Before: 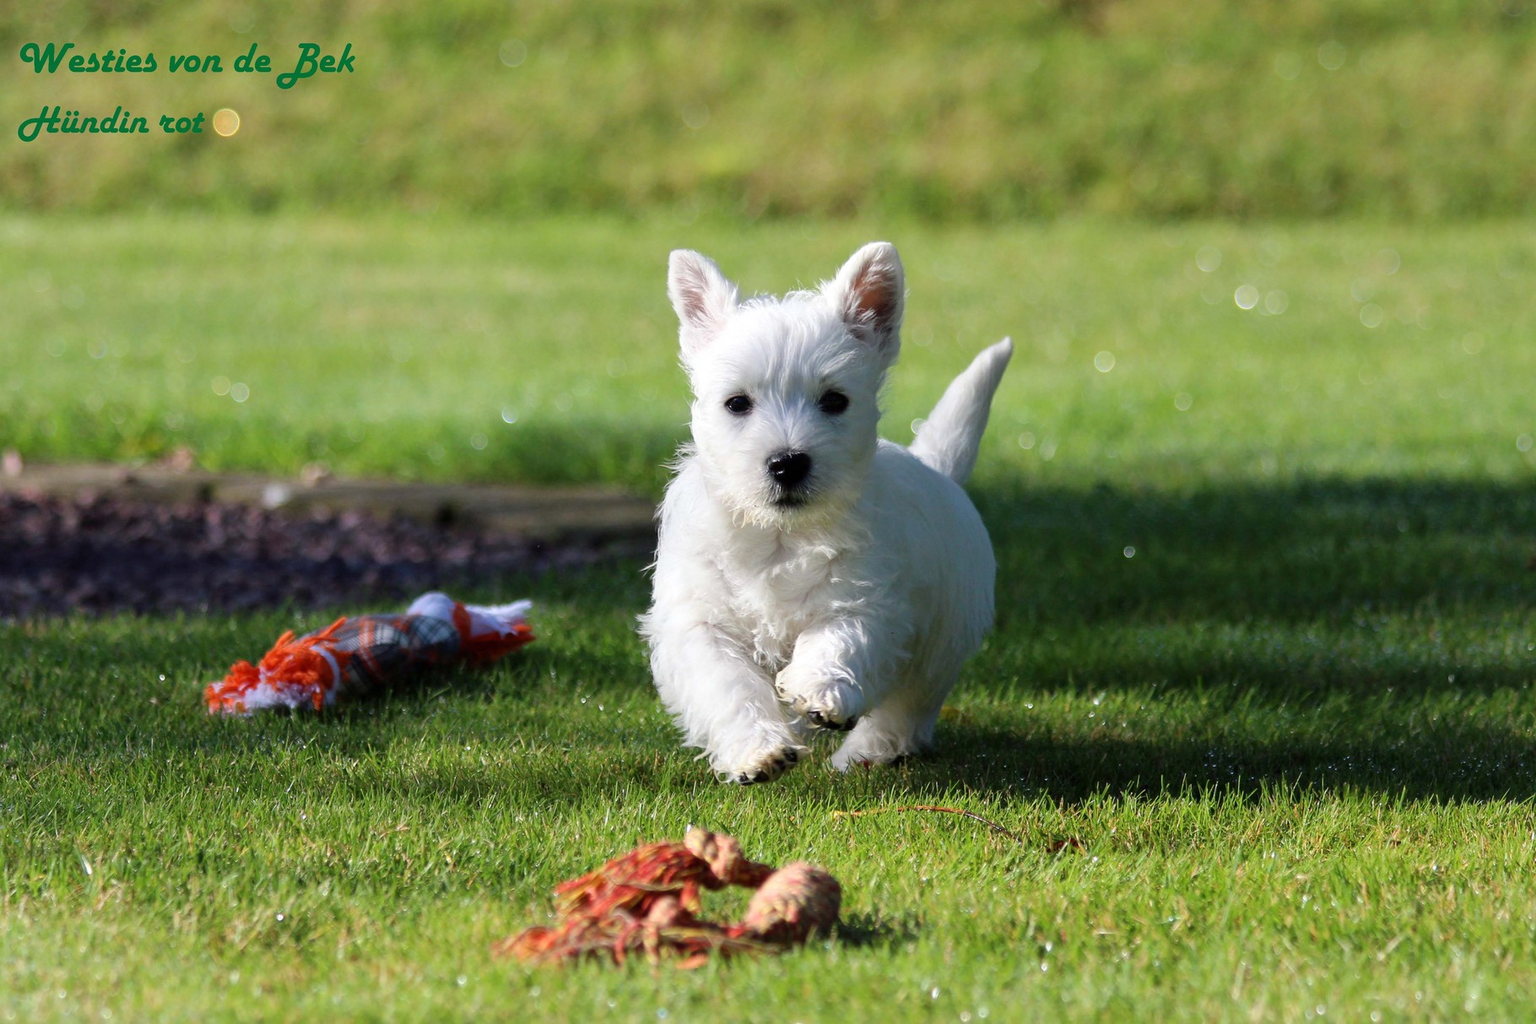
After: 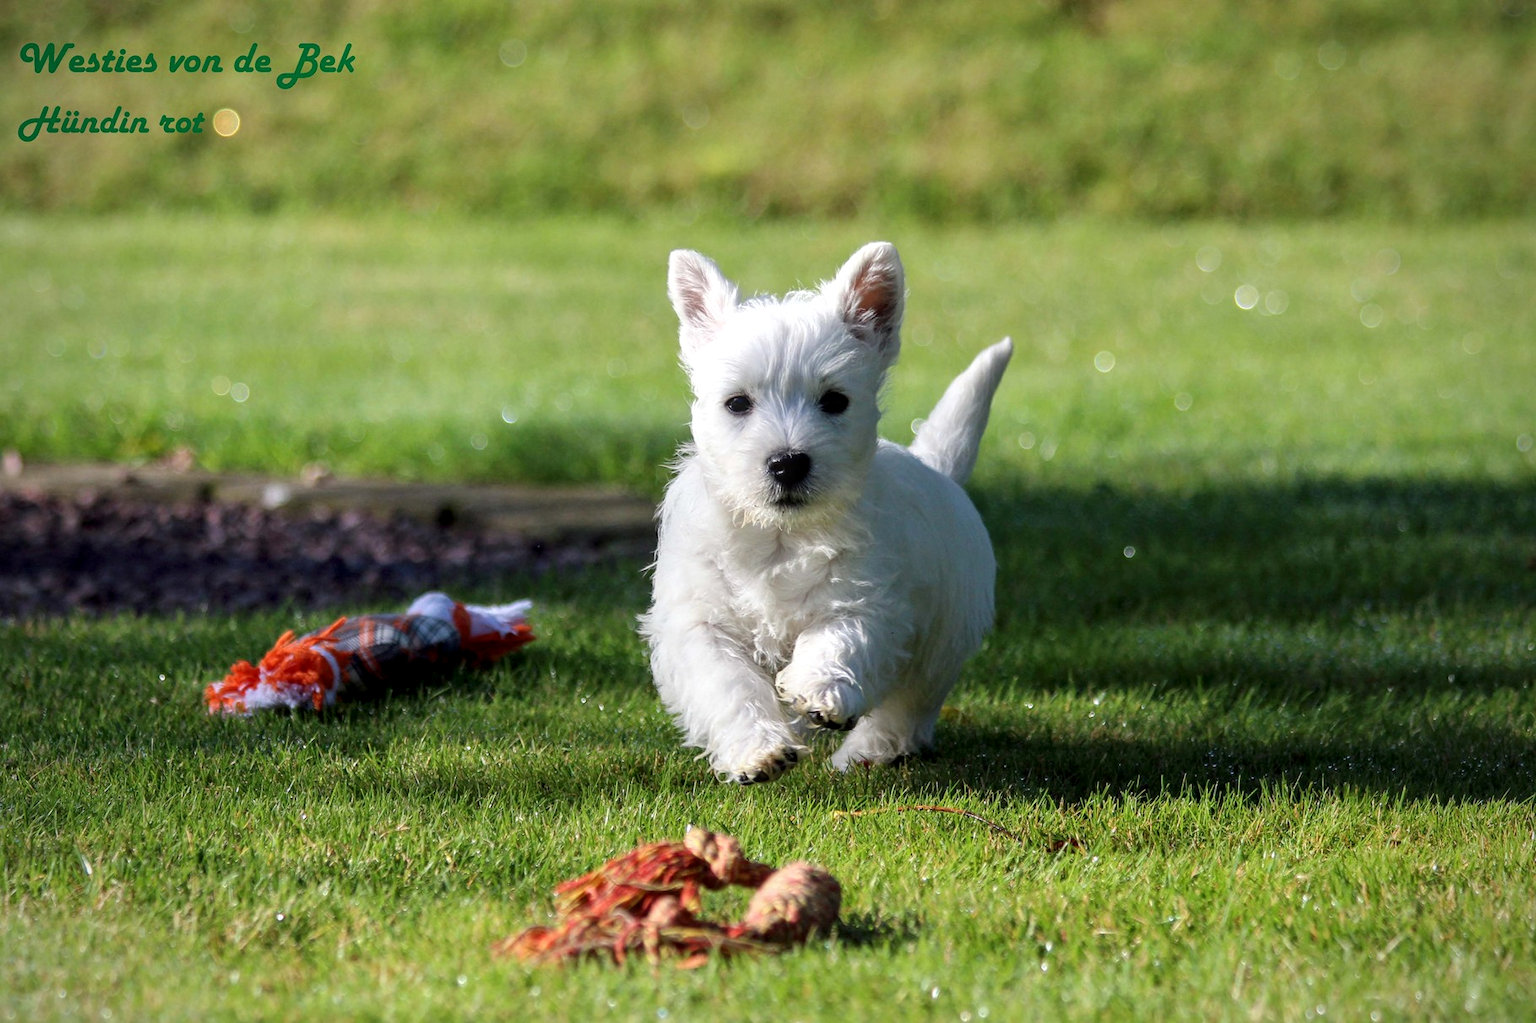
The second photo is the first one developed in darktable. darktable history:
local contrast: on, module defaults
vignetting: saturation -0.017
